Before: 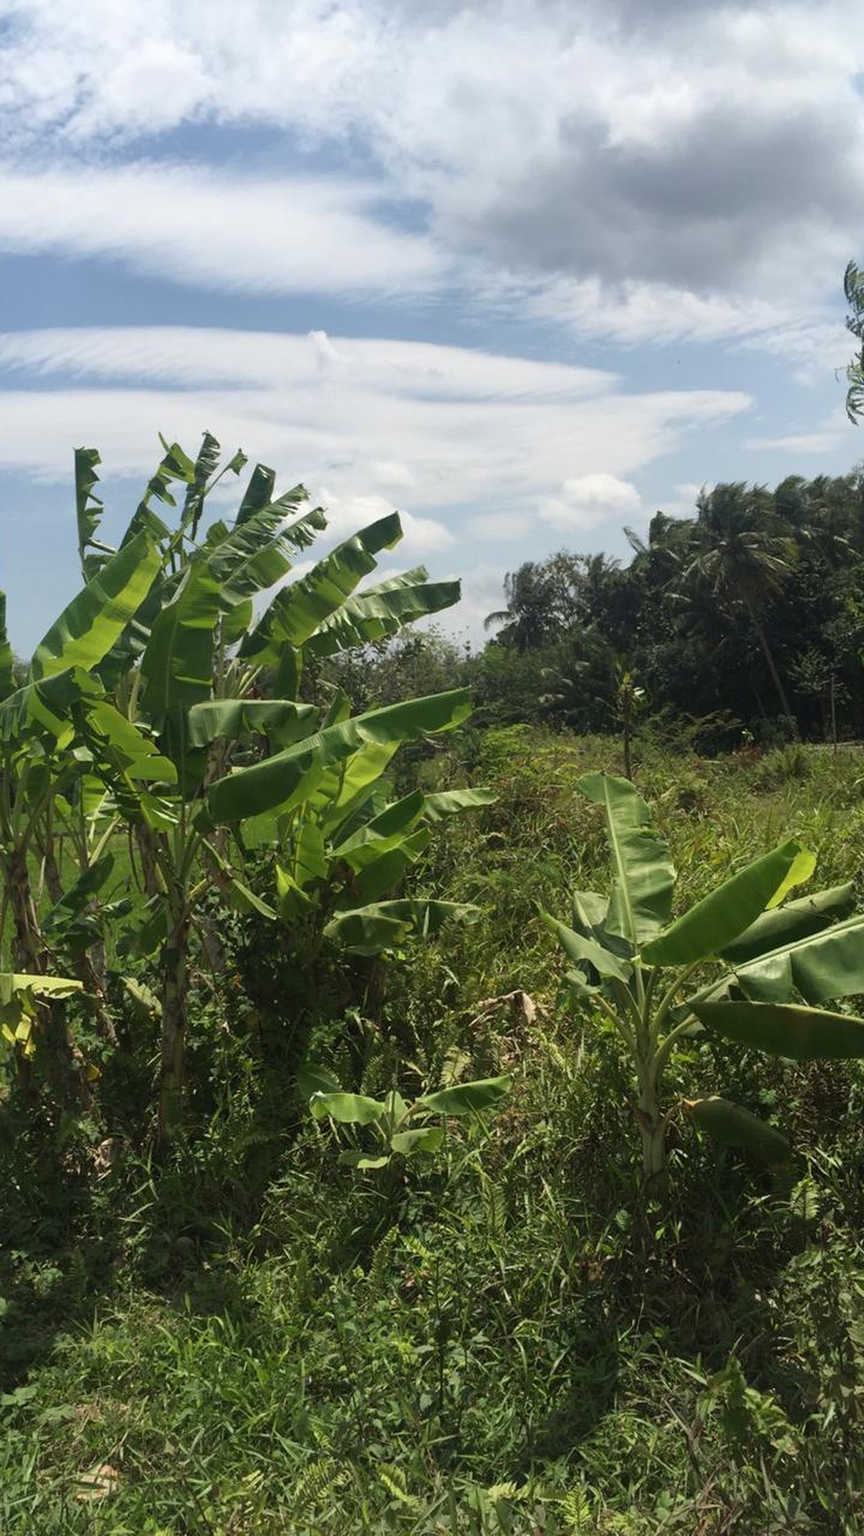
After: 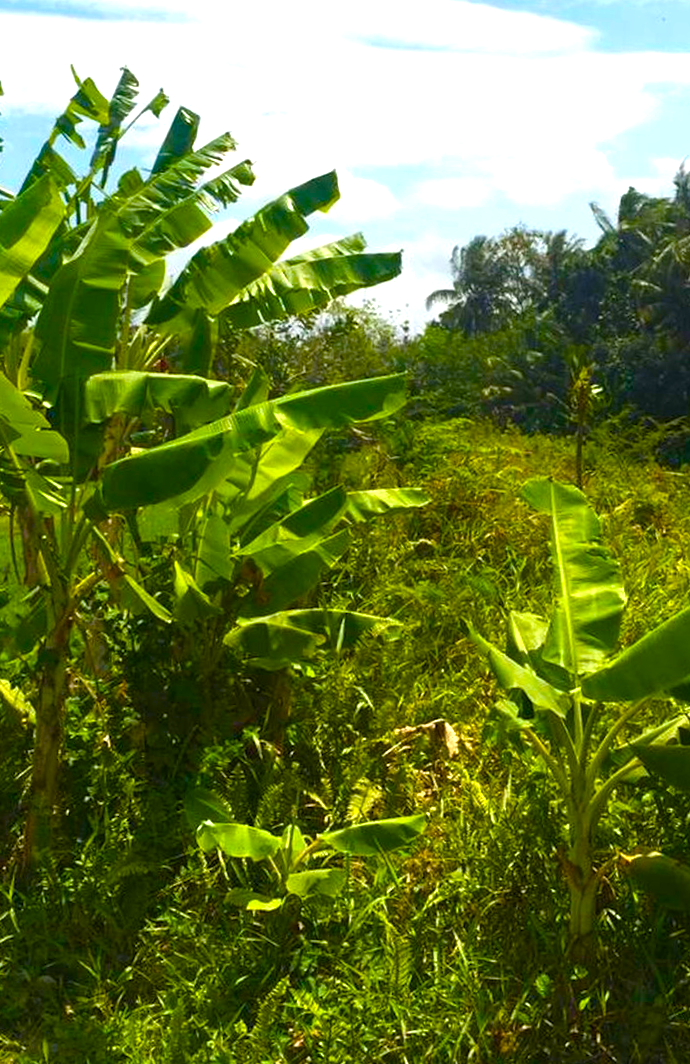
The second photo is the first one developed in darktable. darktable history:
crop and rotate: angle -3.37°, left 9.79%, top 20.73%, right 12.42%, bottom 11.82%
color balance rgb: linear chroma grading › global chroma 25%, perceptual saturation grading › global saturation 40%, perceptual saturation grading › highlights -50%, perceptual saturation grading › shadows 30%, perceptual brilliance grading › global brilliance 25%, global vibrance 60%
